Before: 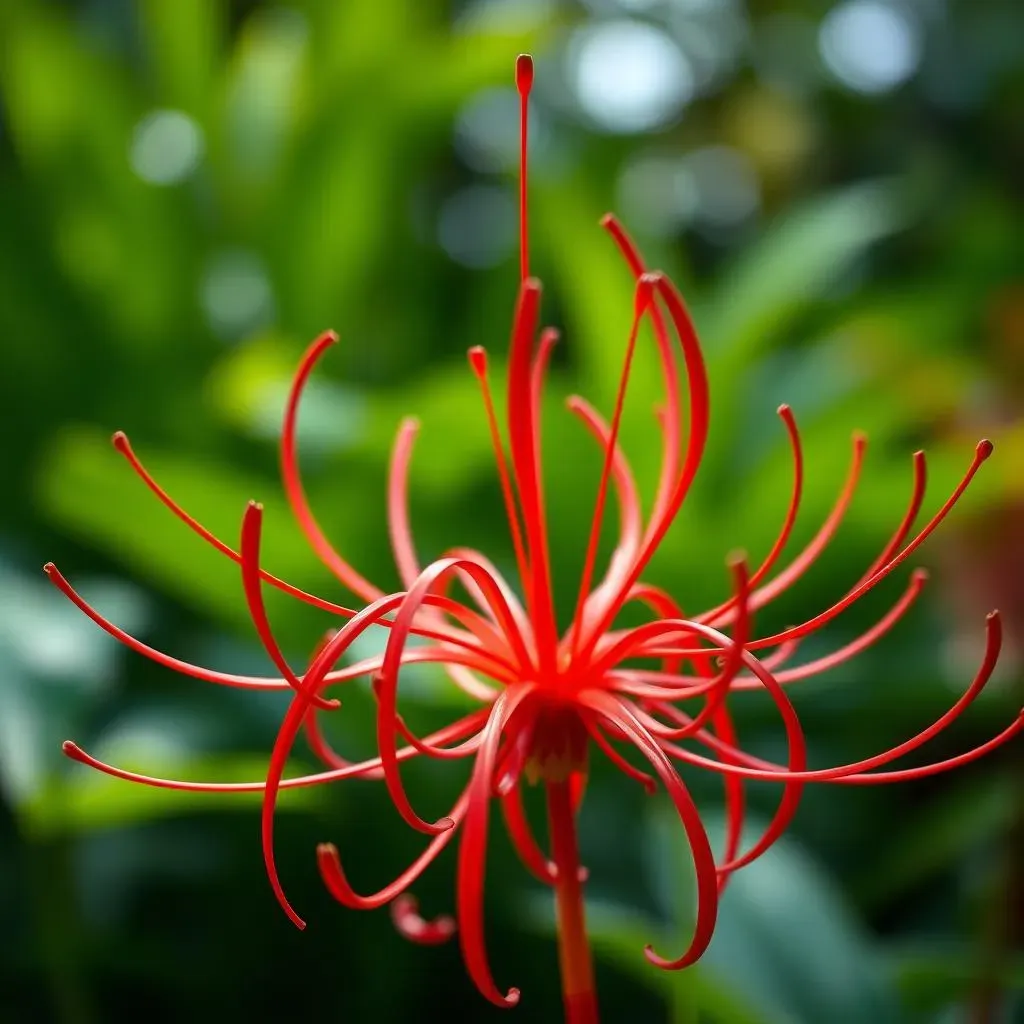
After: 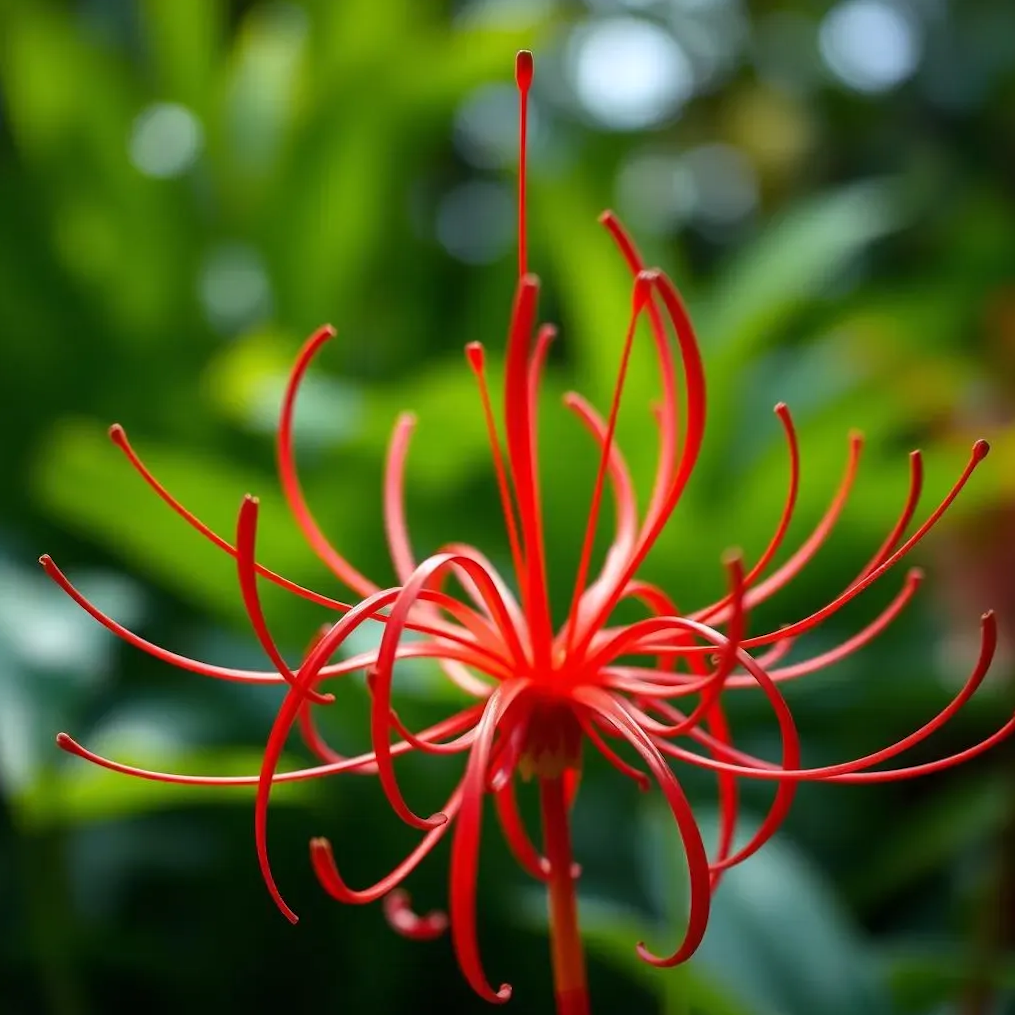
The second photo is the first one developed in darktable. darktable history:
crop and rotate: angle -0.5°
white balance: red 1.009, blue 1.027
